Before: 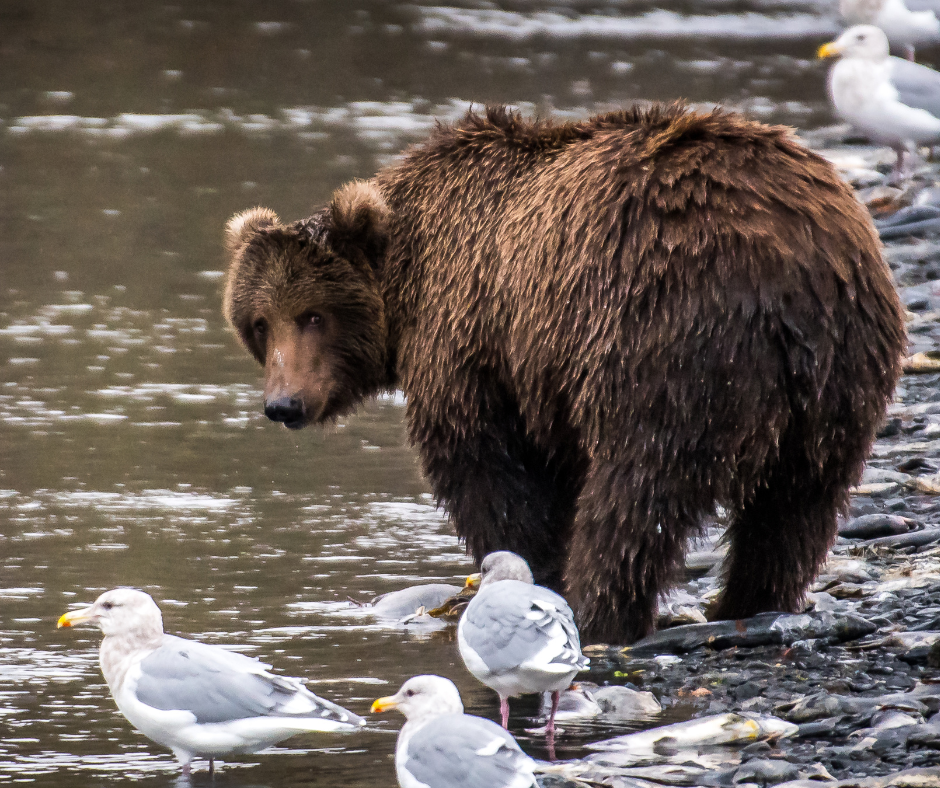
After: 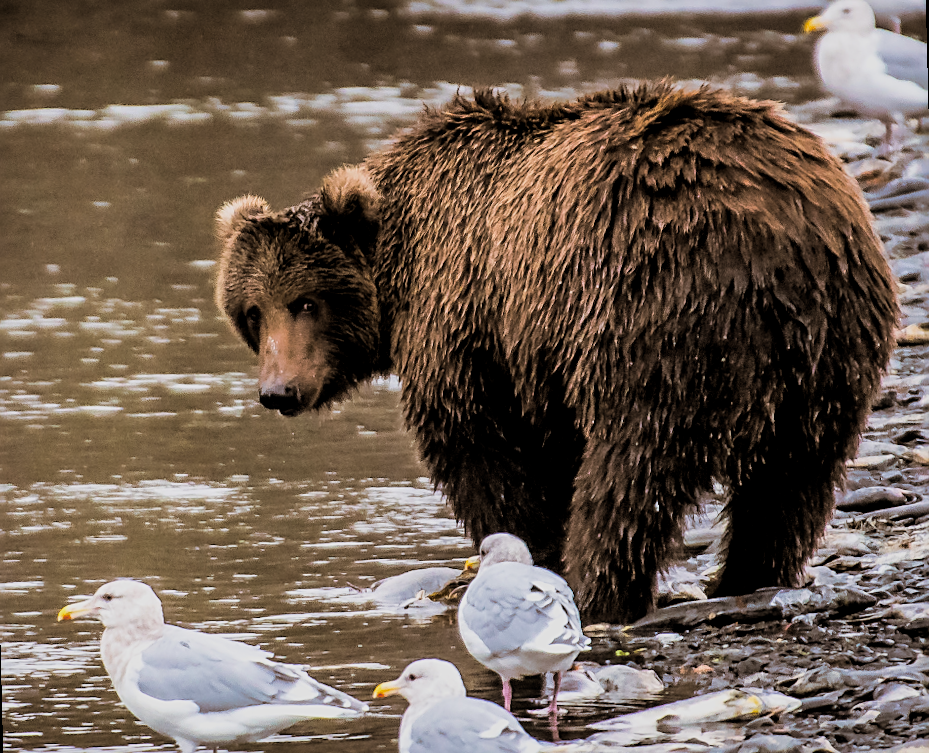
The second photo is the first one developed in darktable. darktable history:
local contrast: mode bilateral grid, contrast 20, coarseness 50, detail 120%, midtone range 0.2
split-toning: shadows › hue 32.4°, shadows › saturation 0.51, highlights › hue 180°, highlights › saturation 0, balance -60.17, compress 55.19%
filmic rgb: black relative exposure -7.75 EV, white relative exposure 4.4 EV, threshold 3 EV, hardness 3.76, latitude 38.11%, contrast 0.966, highlights saturation mix 10%, shadows ↔ highlights balance 4.59%, color science v4 (2020), enable highlight reconstruction true
sharpen: on, module defaults
rotate and perspective: rotation -1.42°, crop left 0.016, crop right 0.984, crop top 0.035, crop bottom 0.965
exposure: exposure 0.2 EV, compensate highlight preservation false
